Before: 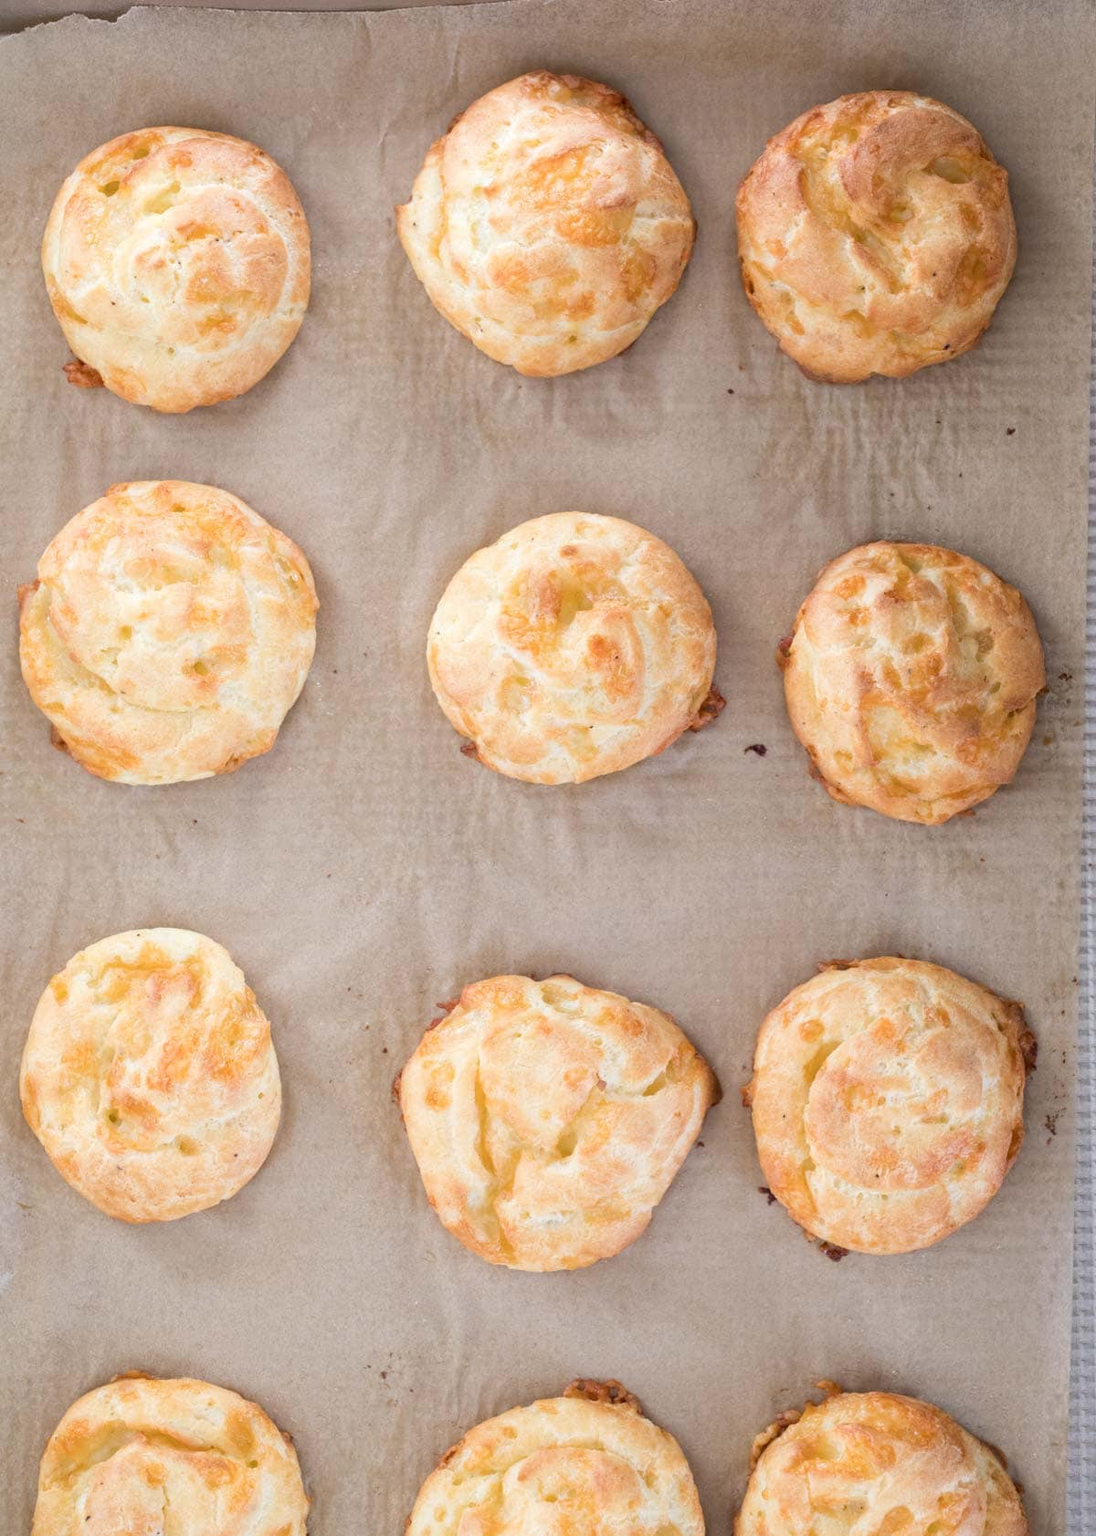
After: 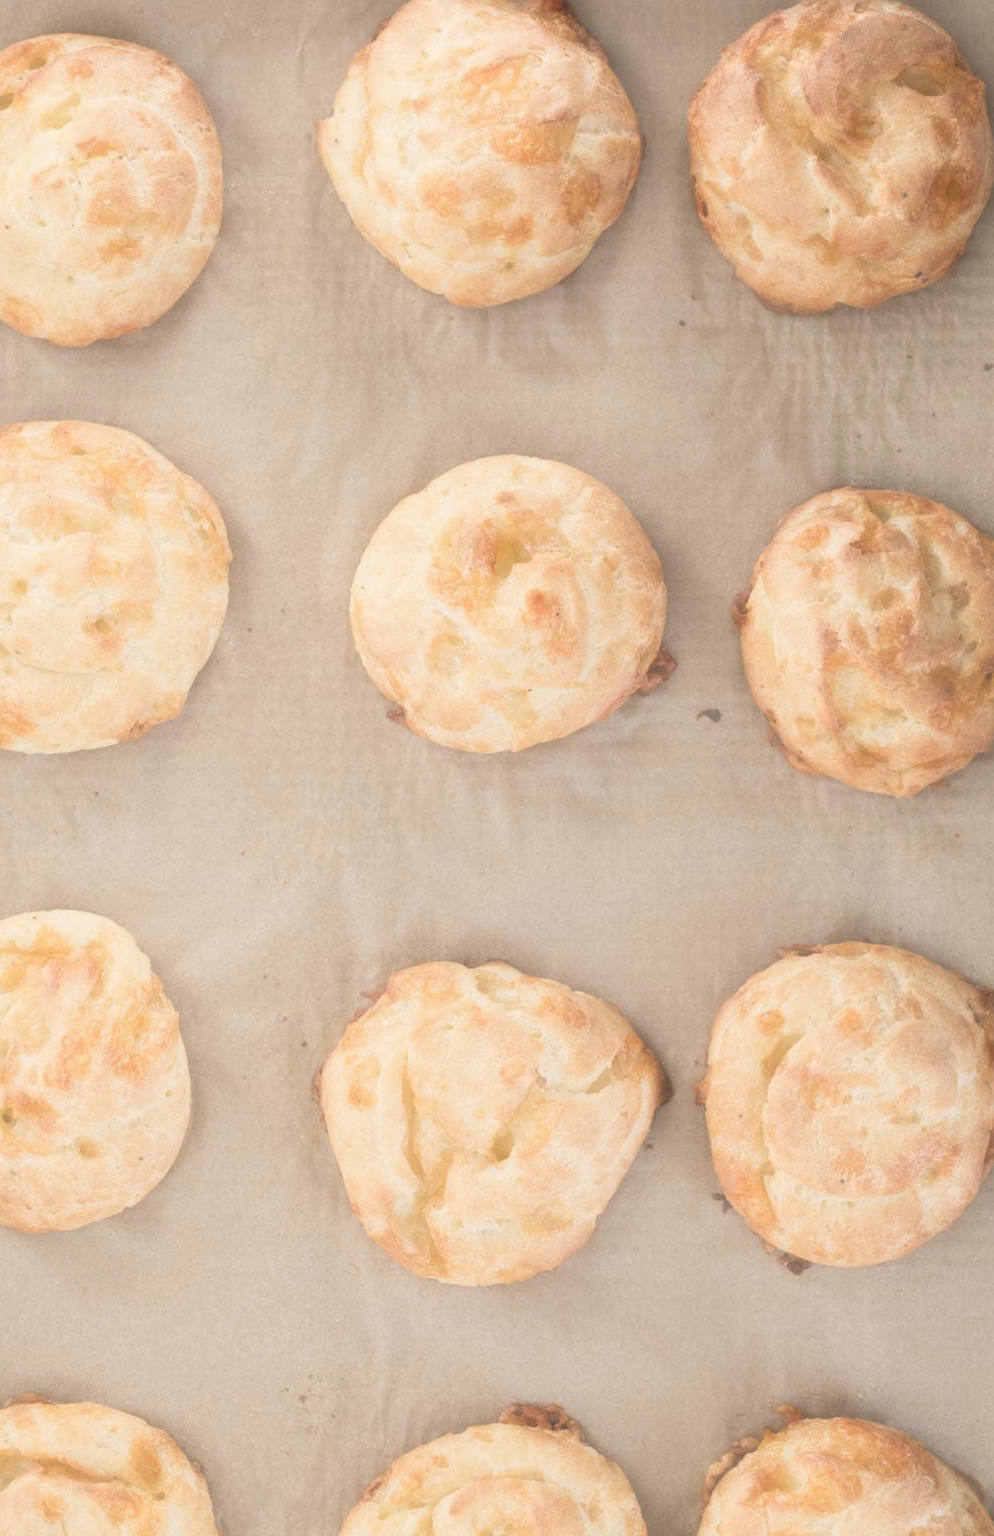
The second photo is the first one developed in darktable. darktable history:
crop: left 9.807%, top 6.246%, right 7.151%, bottom 2.279%
haze removal: strength -0.891, distance 0.226, compatibility mode true, adaptive false
